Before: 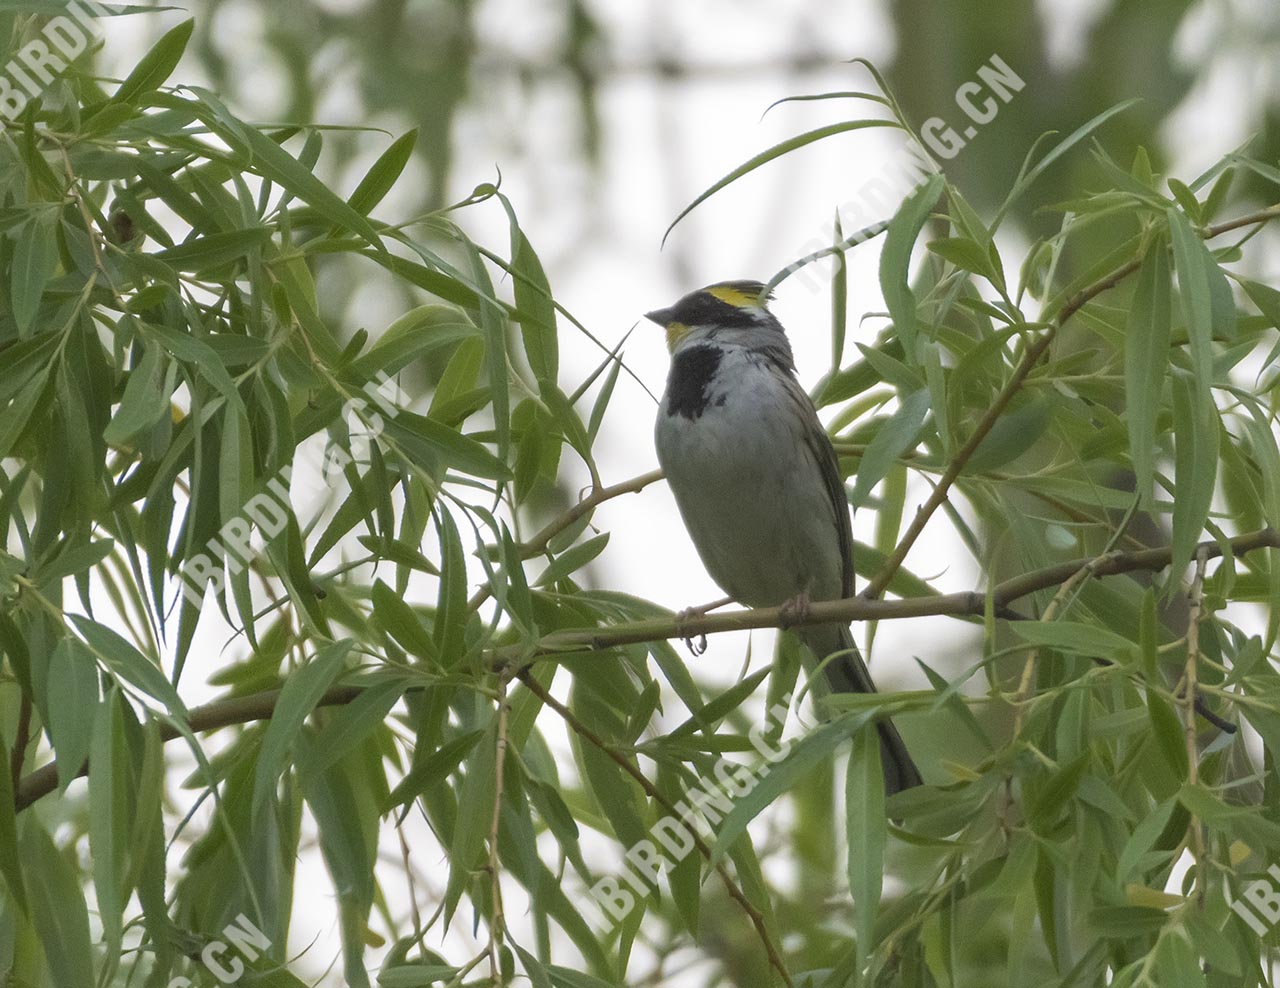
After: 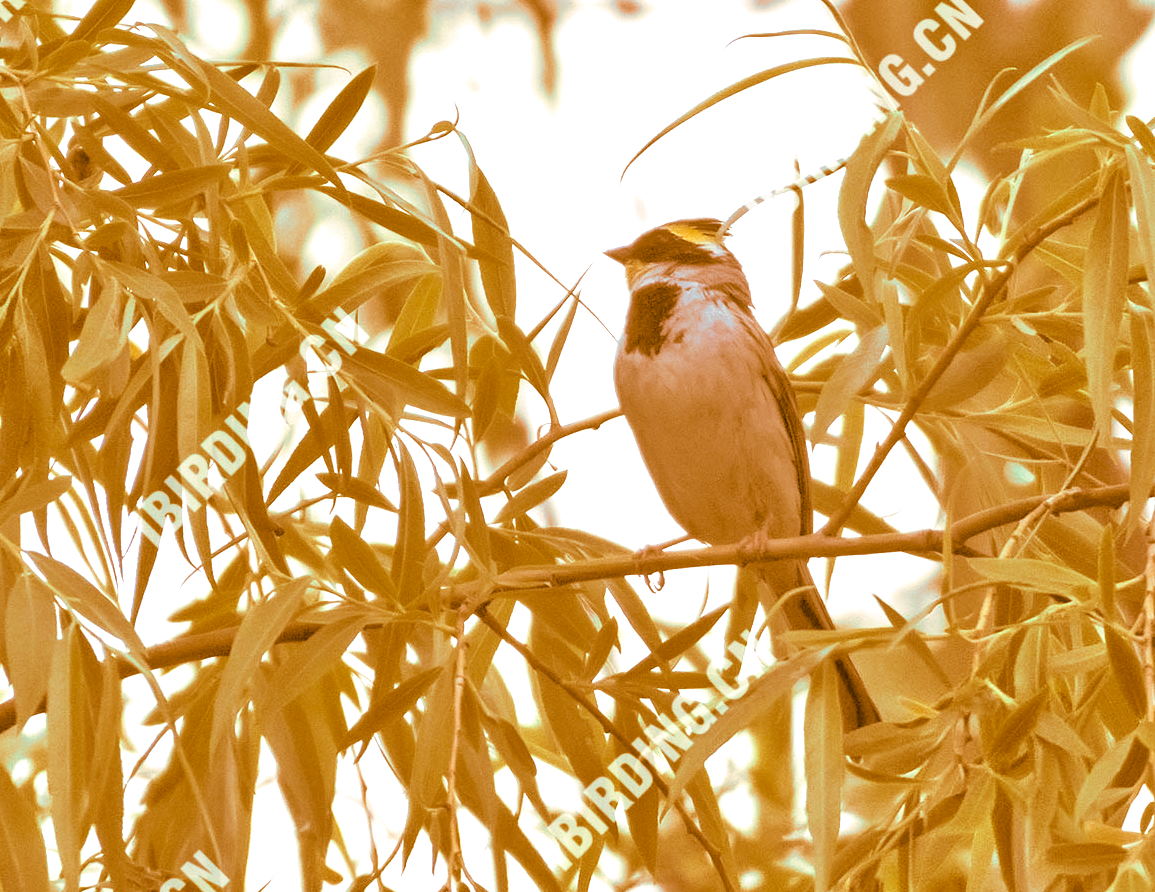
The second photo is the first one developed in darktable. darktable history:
tone equalizer: -7 EV 0.15 EV, -6 EV 0.6 EV, -5 EV 1.15 EV, -4 EV 1.33 EV, -3 EV 1.15 EV, -2 EV 0.6 EV, -1 EV 0.15 EV, mask exposure compensation -0.5 EV
exposure: black level correction 0.001, exposure 0.955 EV, compensate exposure bias true, compensate highlight preservation false
crop: left 3.305%, top 6.436%, right 6.389%, bottom 3.258%
tone curve: curves: ch0 [(0, 0) (0.08, 0.069) (0.4, 0.391) (0.6, 0.609) (0.92, 0.93) (1, 1)], color space Lab, independent channels, preserve colors none
split-toning: shadows › hue 26°, shadows › saturation 0.92, highlights › hue 40°, highlights › saturation 0.92, balance -63, compress 0%
